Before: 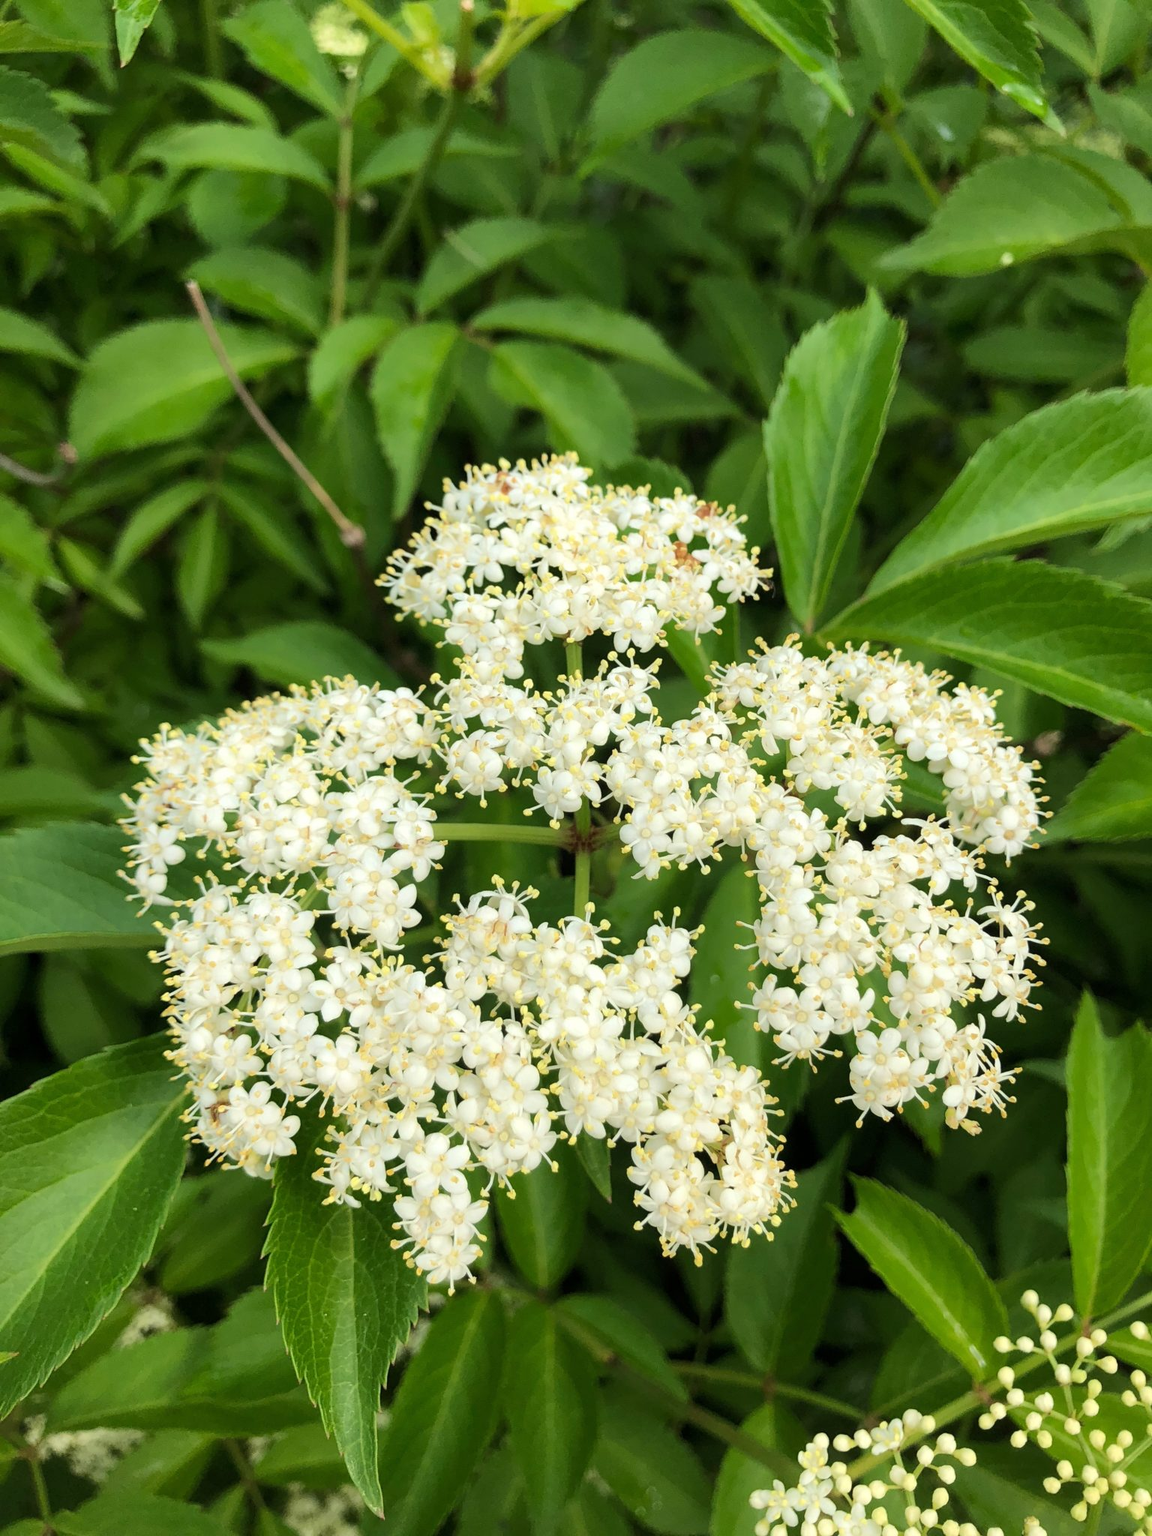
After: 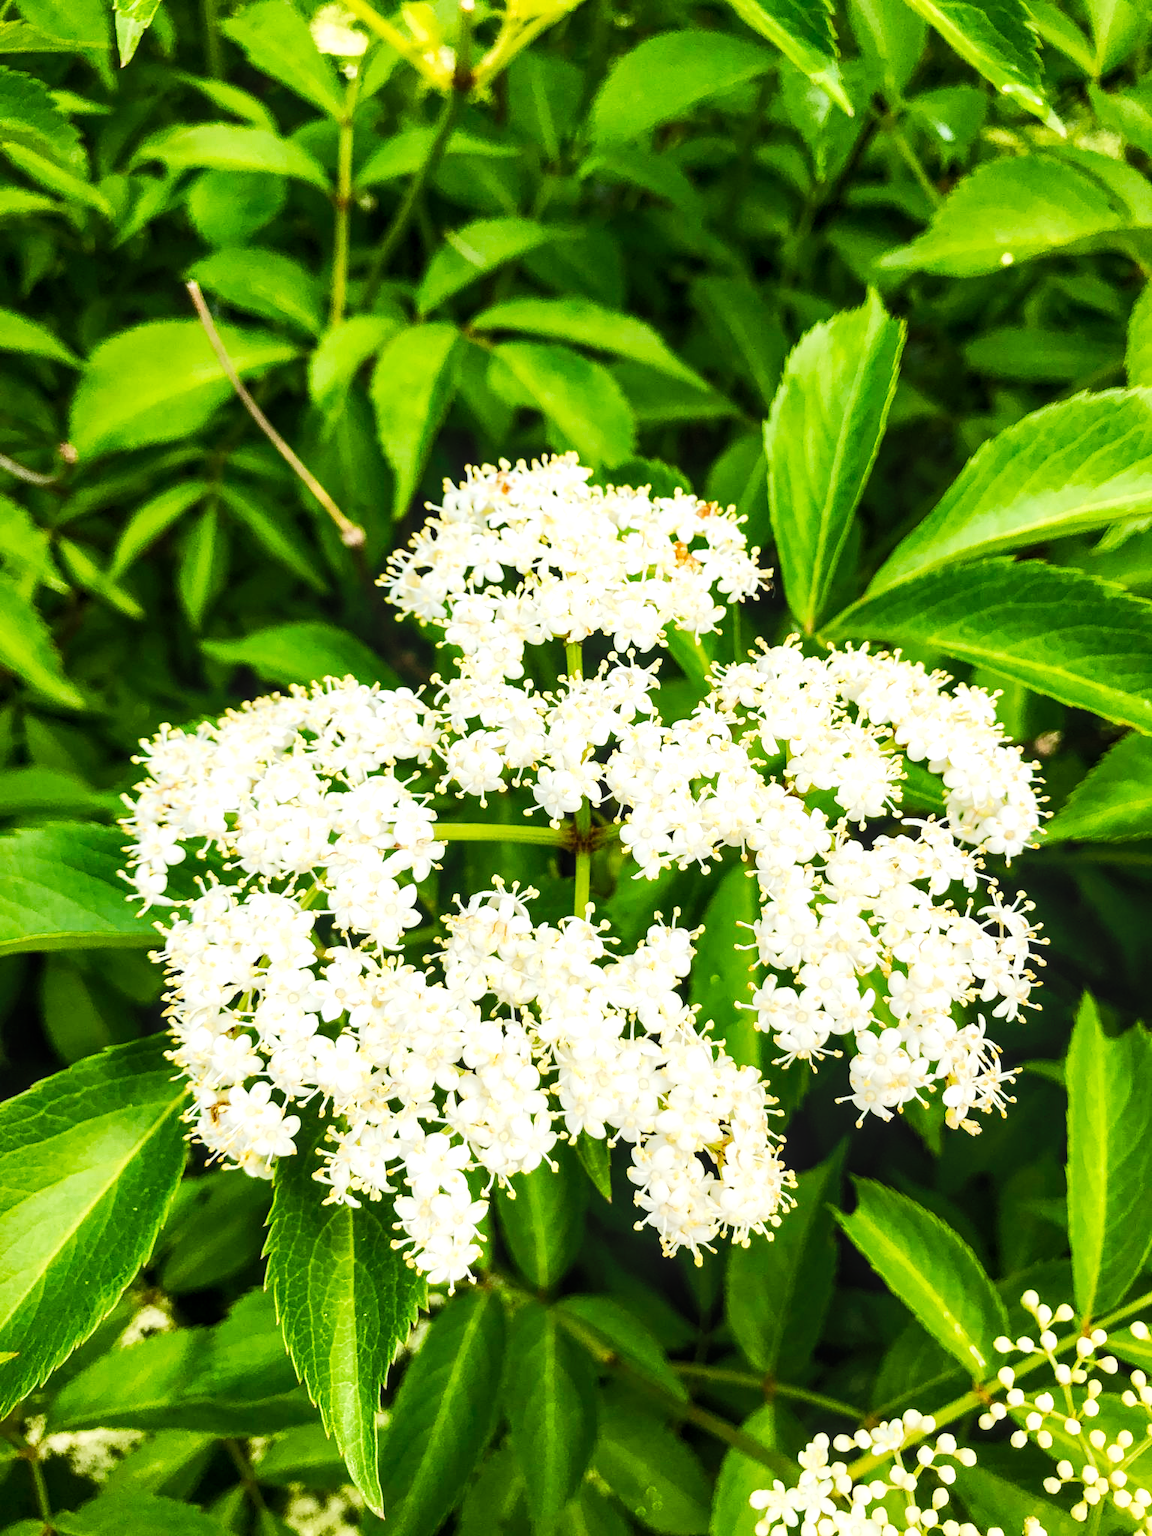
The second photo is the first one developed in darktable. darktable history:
tone curve: curves: ch0 [(0, 0) (0.055, 0.057) (0.258, 0.307) (0.434, 0.543) (0.517, 0.657) (0.745, 0.874) (1, 1)]; ch1 [(0, 0) (0.346, 0.307) (0.418, 0.383) (0.46, 0.439) (0.482, 0.493) (0.502, 0.497) (0.517, 0.506) (0.55, 0.561) (0.588, 0.61) (0.646, 0.688) (1, 1)]; ch2 [(0, 0) (0.346, 0.34) (0.431, 0.45) (0.485, 0.499) (0.5, 0.503) (0.527, 0.508) (0.545, 0.562) (0.679, 0.706) (1, 1)], preserve colors none
color balance rgb: perceptual saturation grading › global saturation 27.51%, perceptual saturation grading › highlights -25.755%, perceptual saturation grading › shadows 25.905%, perceptual brilliance grading › highlights 17.807%, perceptual brilliance grading › mid-tones 30.831%, perceptual brilliance grading › shadows -31.306%, global vibrance 20%
local contrast: on, module defaults
